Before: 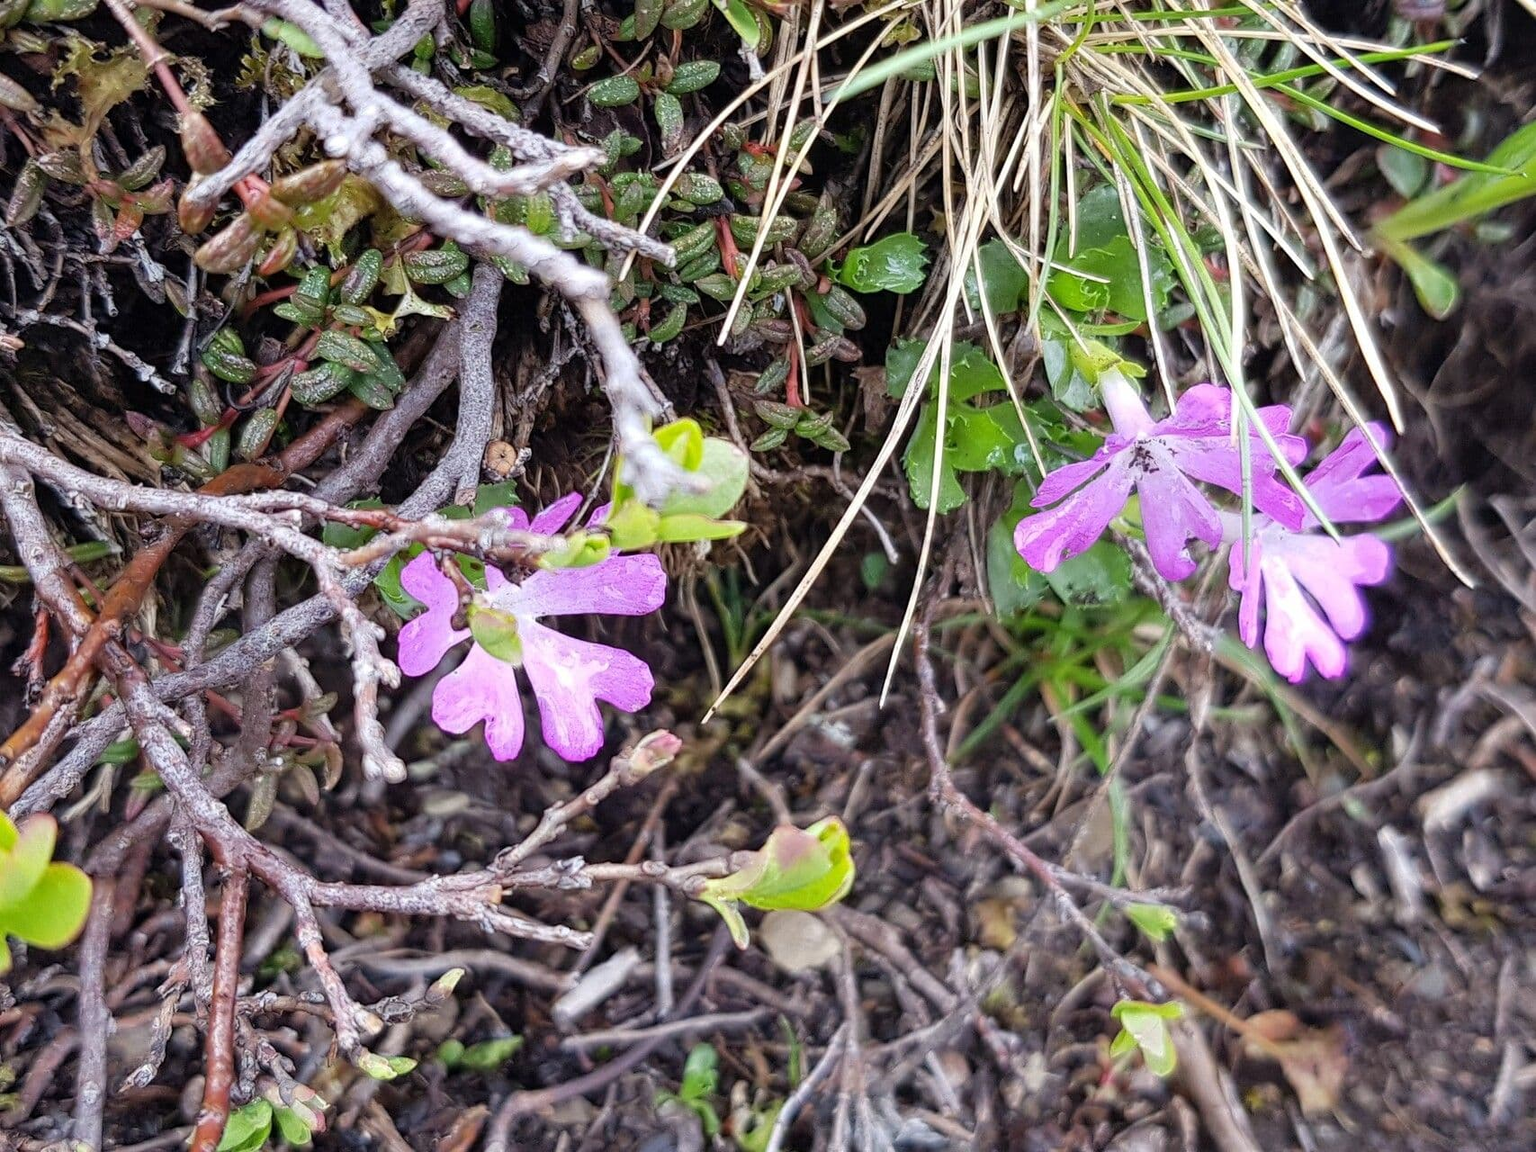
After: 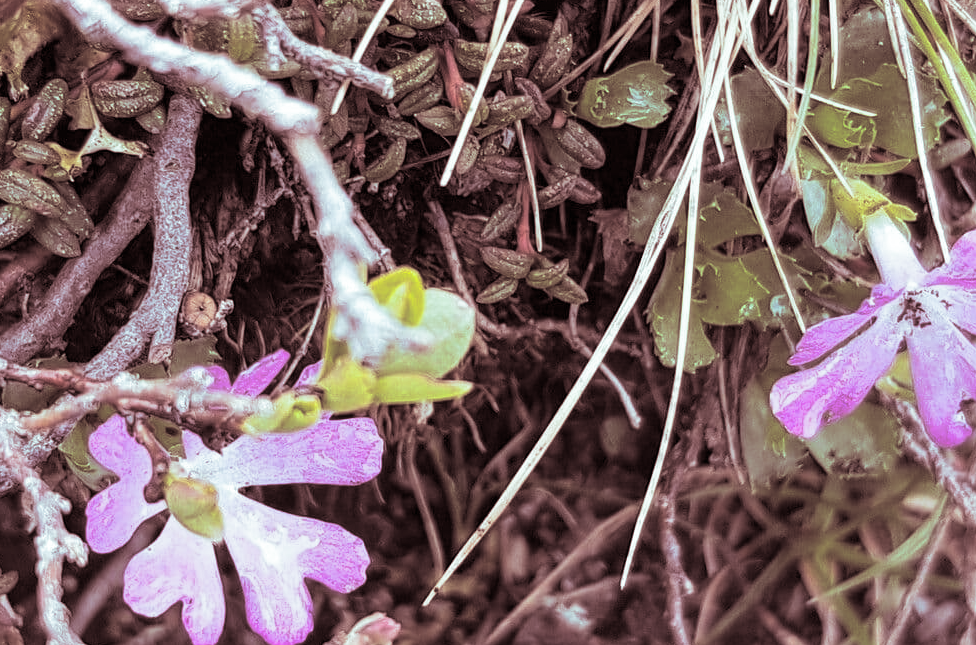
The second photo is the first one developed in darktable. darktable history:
crop: left 20.932%, top 15.471%, right 21.848%, bottom 34.081%
split-toning: shadows › saturation 0.3, highlights › hue 180°, highlights › saturation 0.3, compress 0%
